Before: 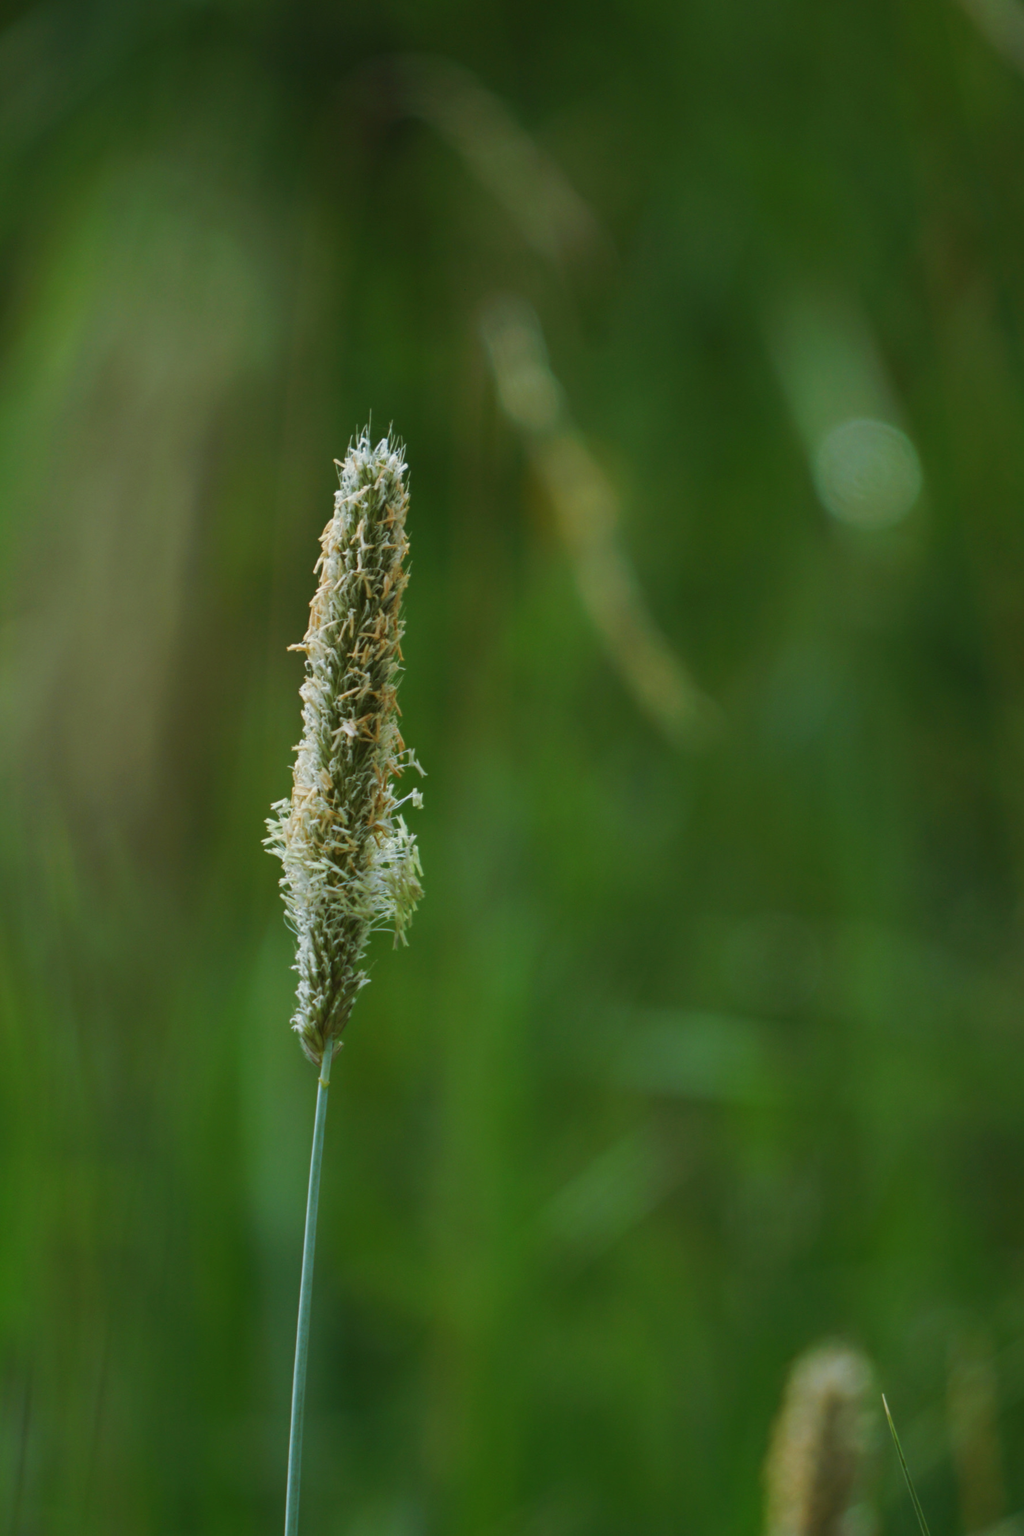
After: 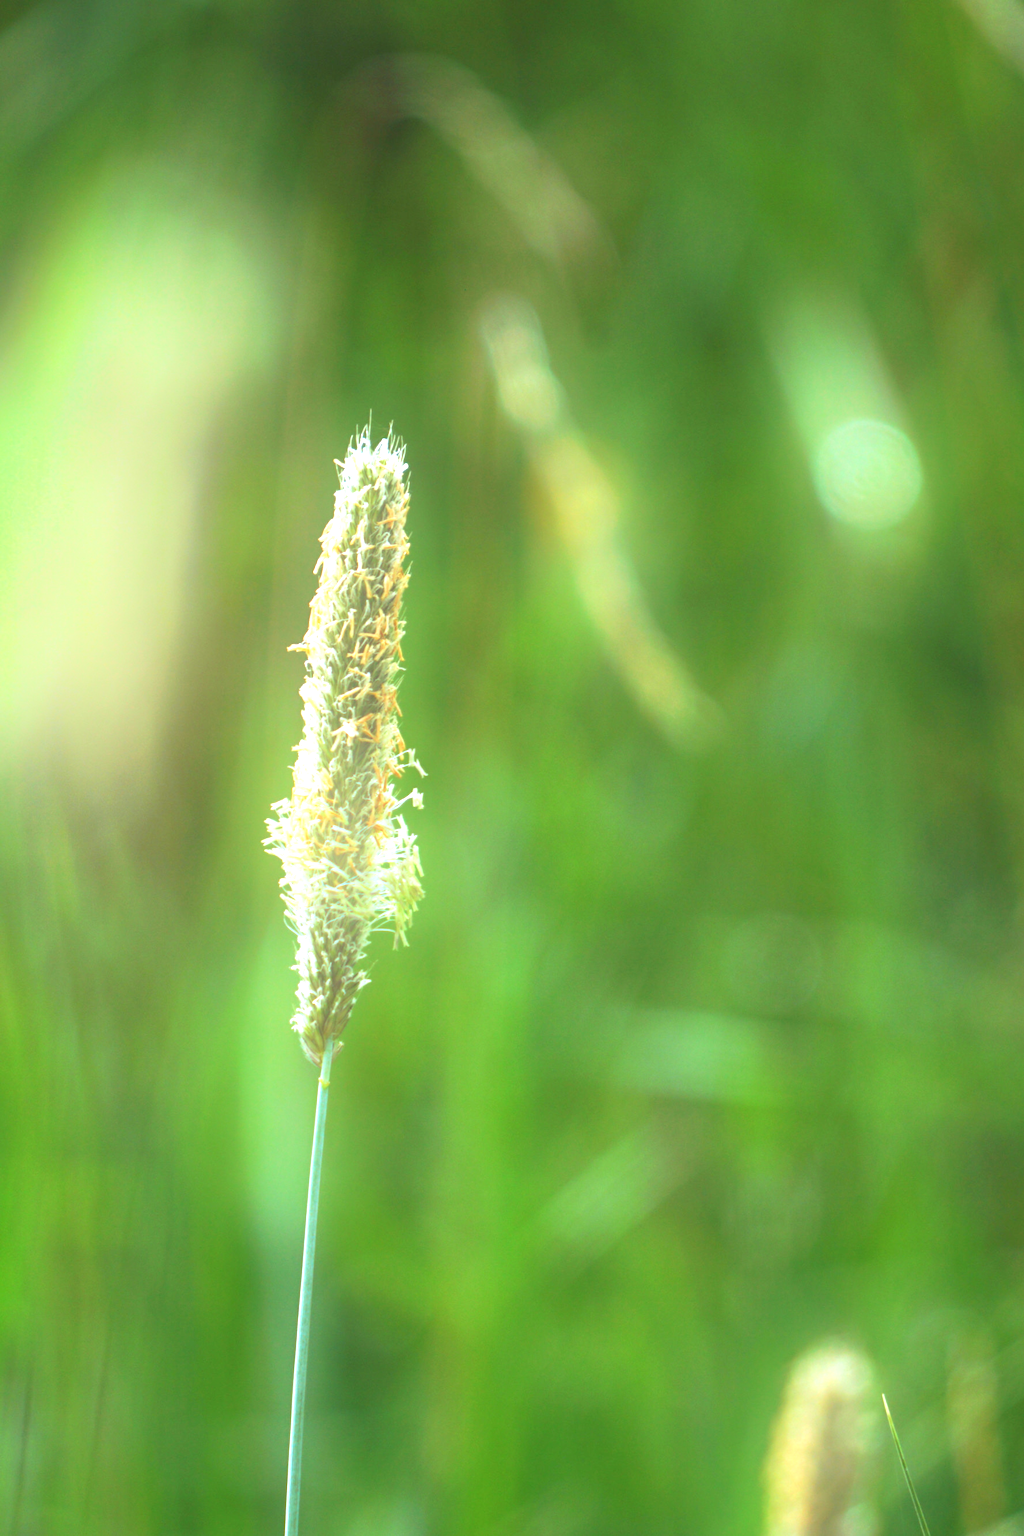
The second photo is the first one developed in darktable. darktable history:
bloom: threshold 82.5%, strength 16.25%
exposure: black level correction 0, exposure 1.9 EV, compensate highlight preservation false
